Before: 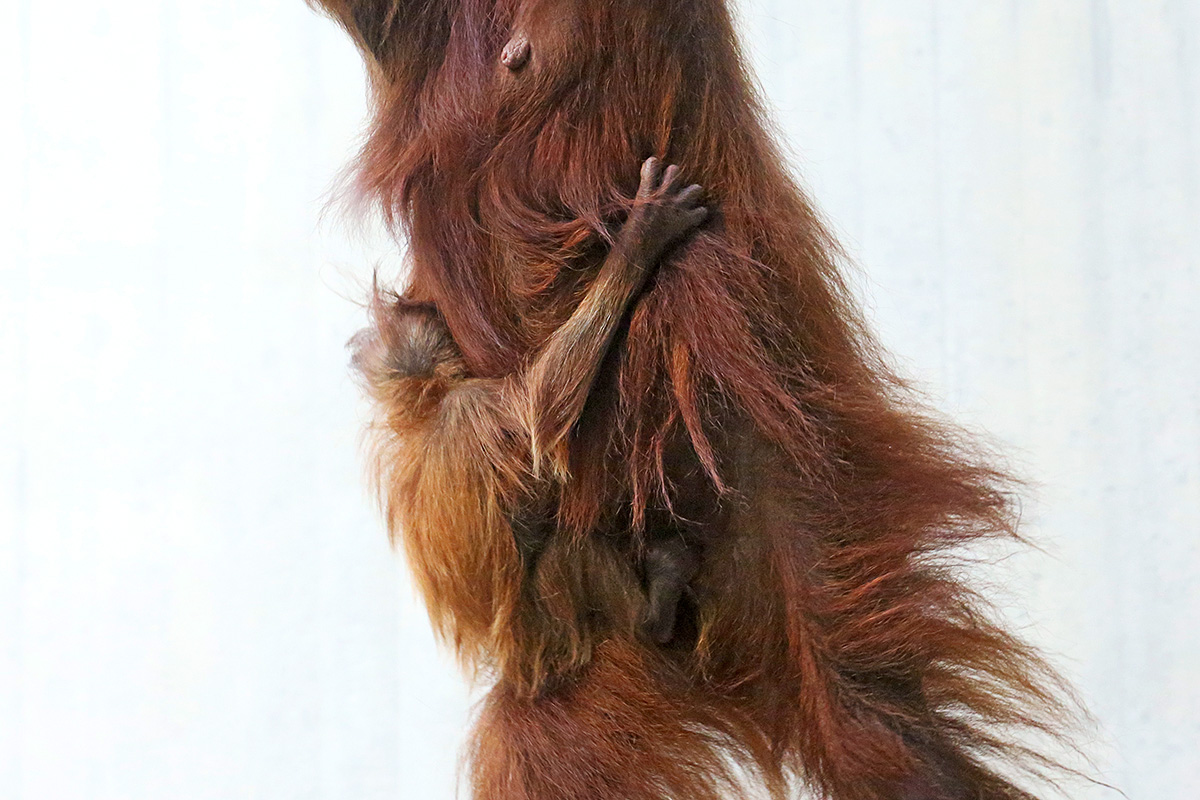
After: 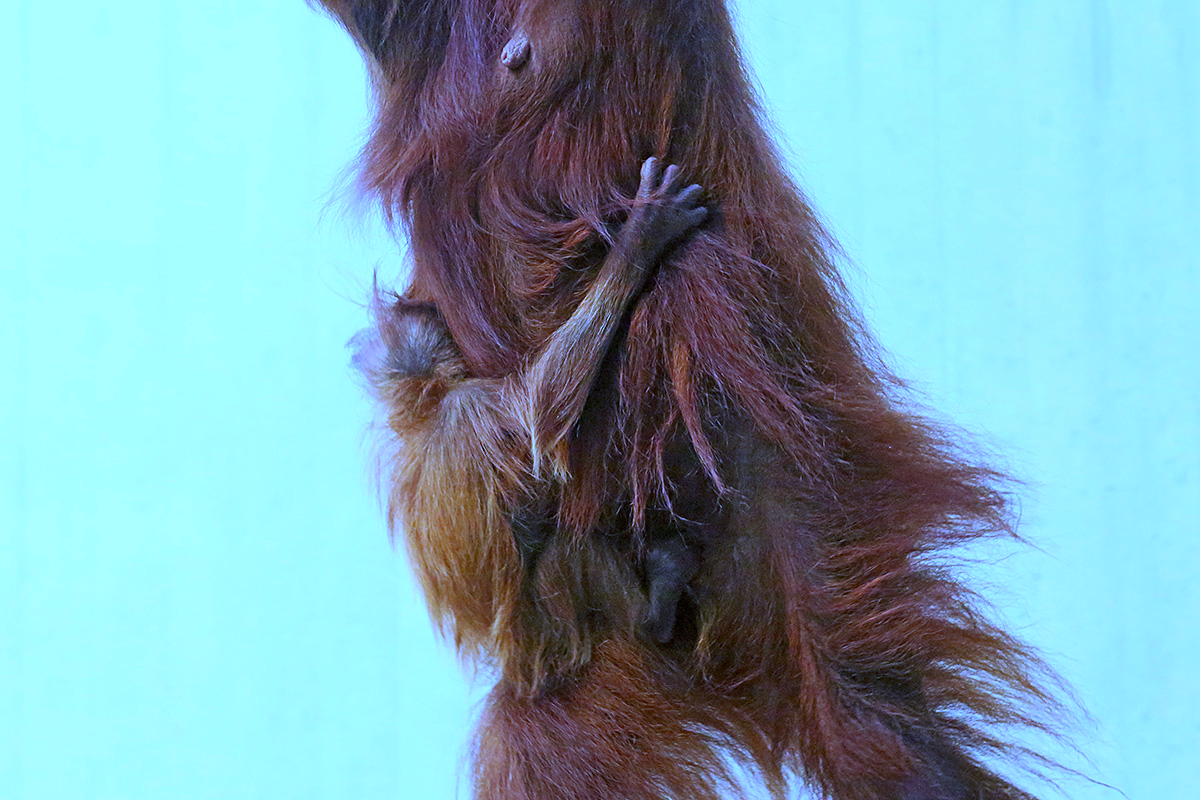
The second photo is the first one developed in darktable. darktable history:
color contrast: green-magenta contrast 1.2, blue-yellow contrast 1.2
white balance: red 0.766, blue 1.537
